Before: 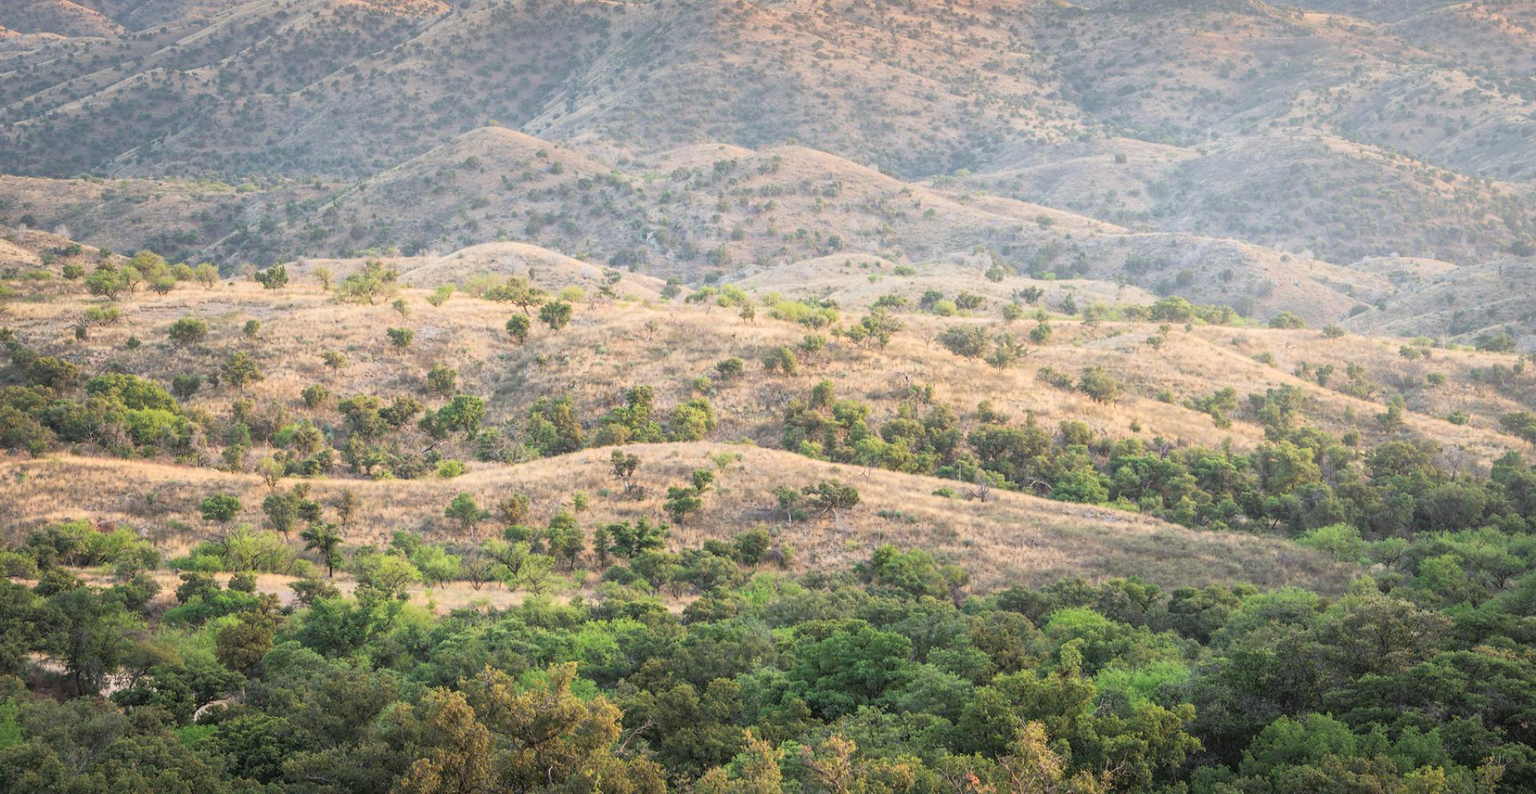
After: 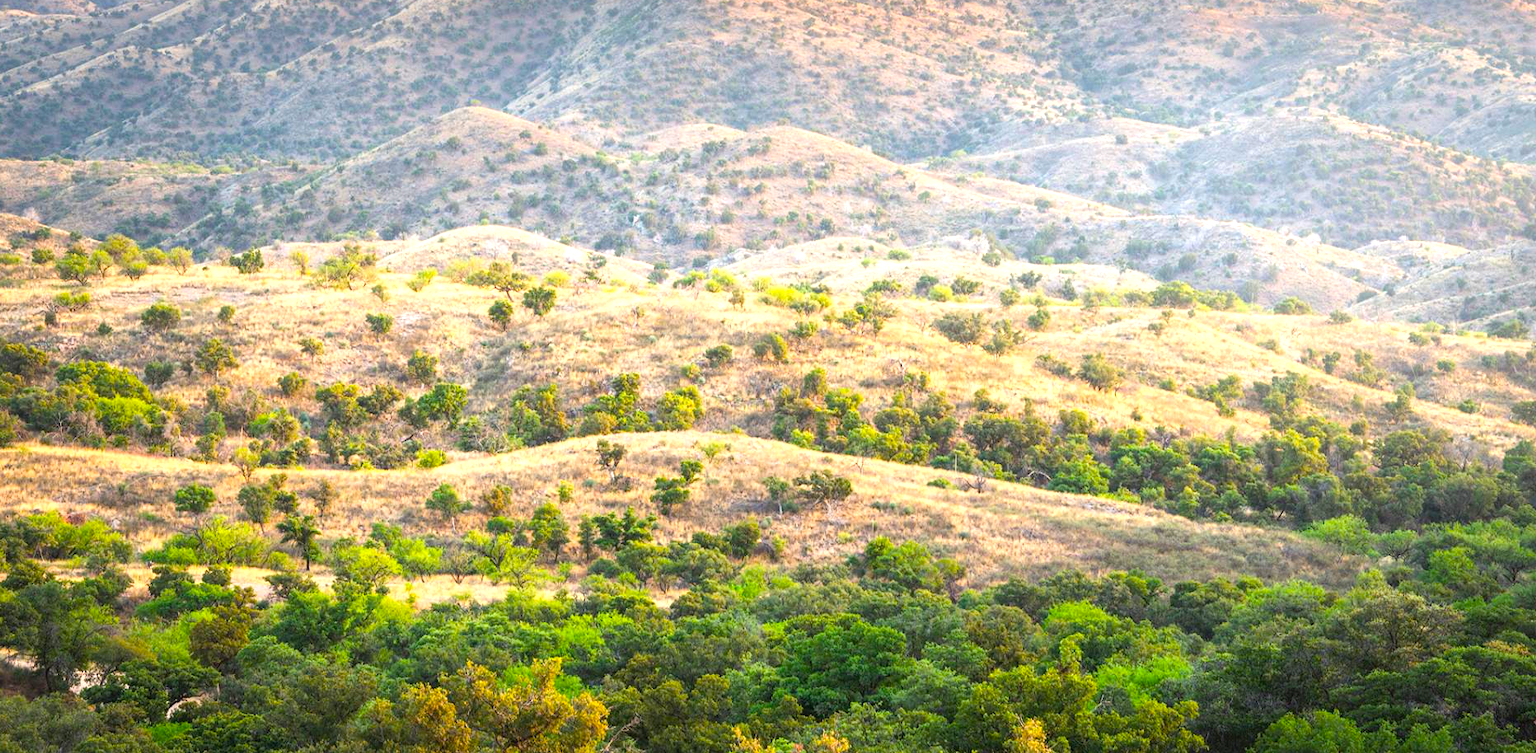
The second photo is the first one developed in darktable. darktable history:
crop: left 2.126%, top 3.002%, right 0.782%, bottom 4.857%
color balance rgb: linear chroma grading › global chroma 14.664%, perceptual saturation grading › global saturation 36.477%, perceptual saturation grading › shadows 35.449%, perceptual brilliance grading › global brilliance -4.947%, perceptual brilliance grading › highlights 25.053%, perceptual brilliance grading › mid-tones 6.84%, perceptual brilliance grading › shadows -4.689%
